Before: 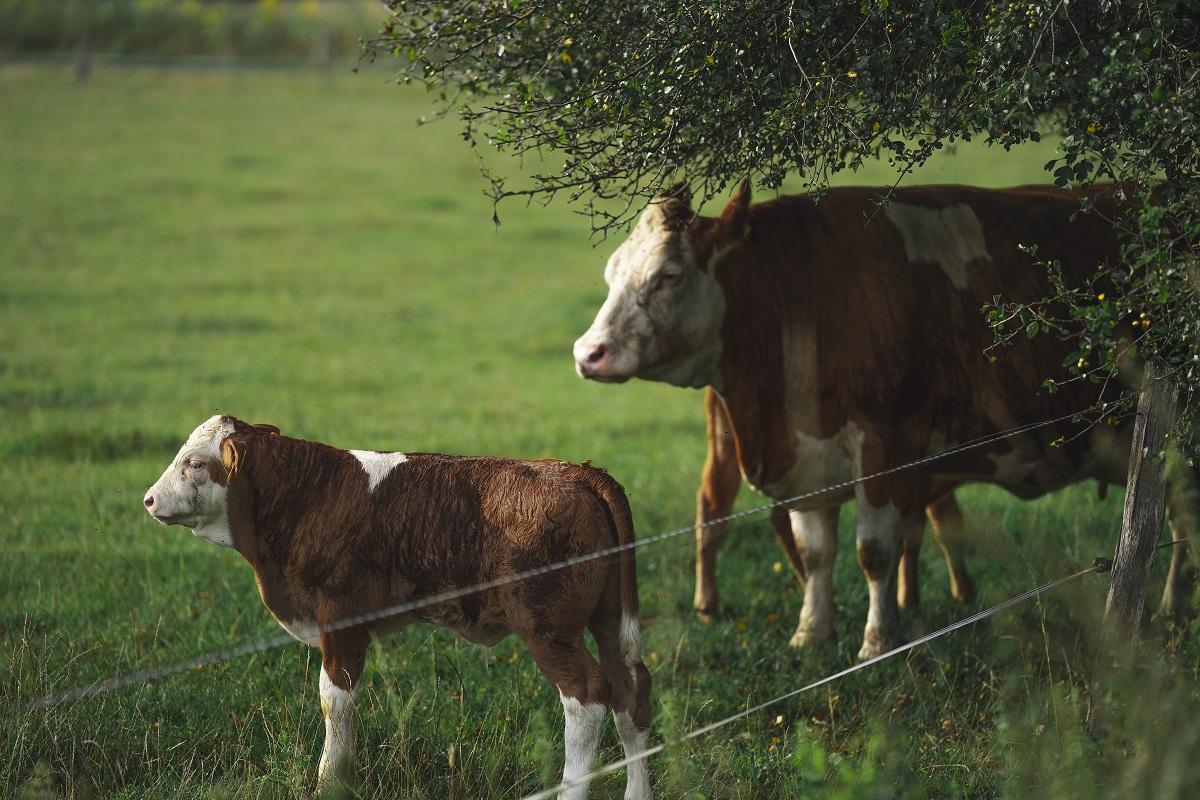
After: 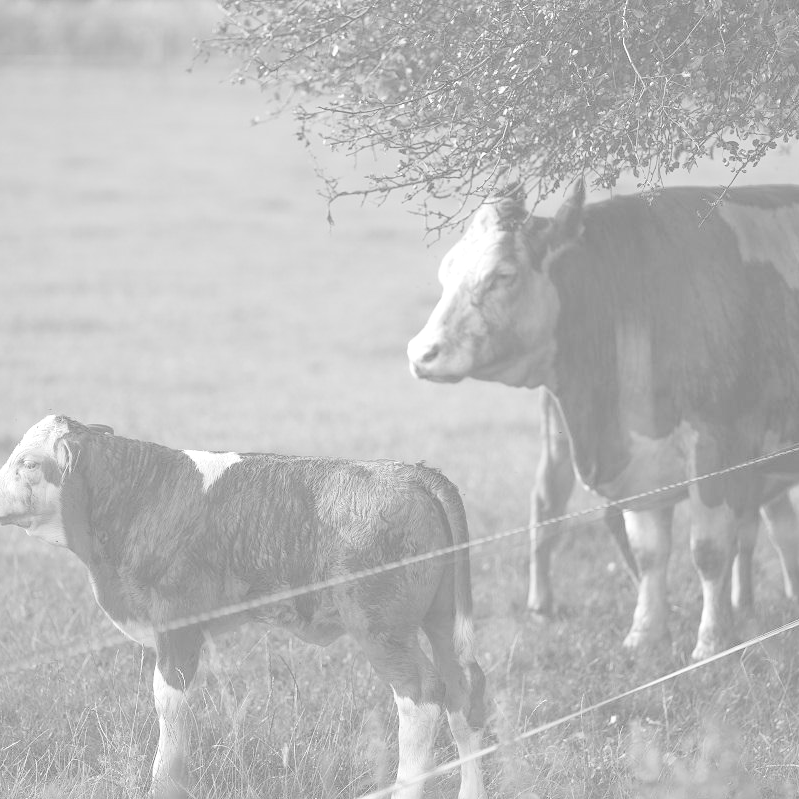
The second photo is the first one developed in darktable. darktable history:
crop and rotate: left 13.887%, right 19.481%
contrast brightness saturation: contrast -0.313, brightness 0.739, saturation -0.775
color zones: curves: ch0 [(0, 0.613) (0.01, 0.613) (0.245, 0.448) (0.498, 0.529) (0.642, 0.665) (0.879, 0.777) (0.99, 0.613)]; ch1 [(0, 0) (0.143, 0) (0.286, 0) (0.429, 0) (0.571, 0) (0.714, 0) (0.857, 0)]
exposure: black level correction 0, exposure 1.298 EV, compensate exposure bias true, compensate highlight preservation false
